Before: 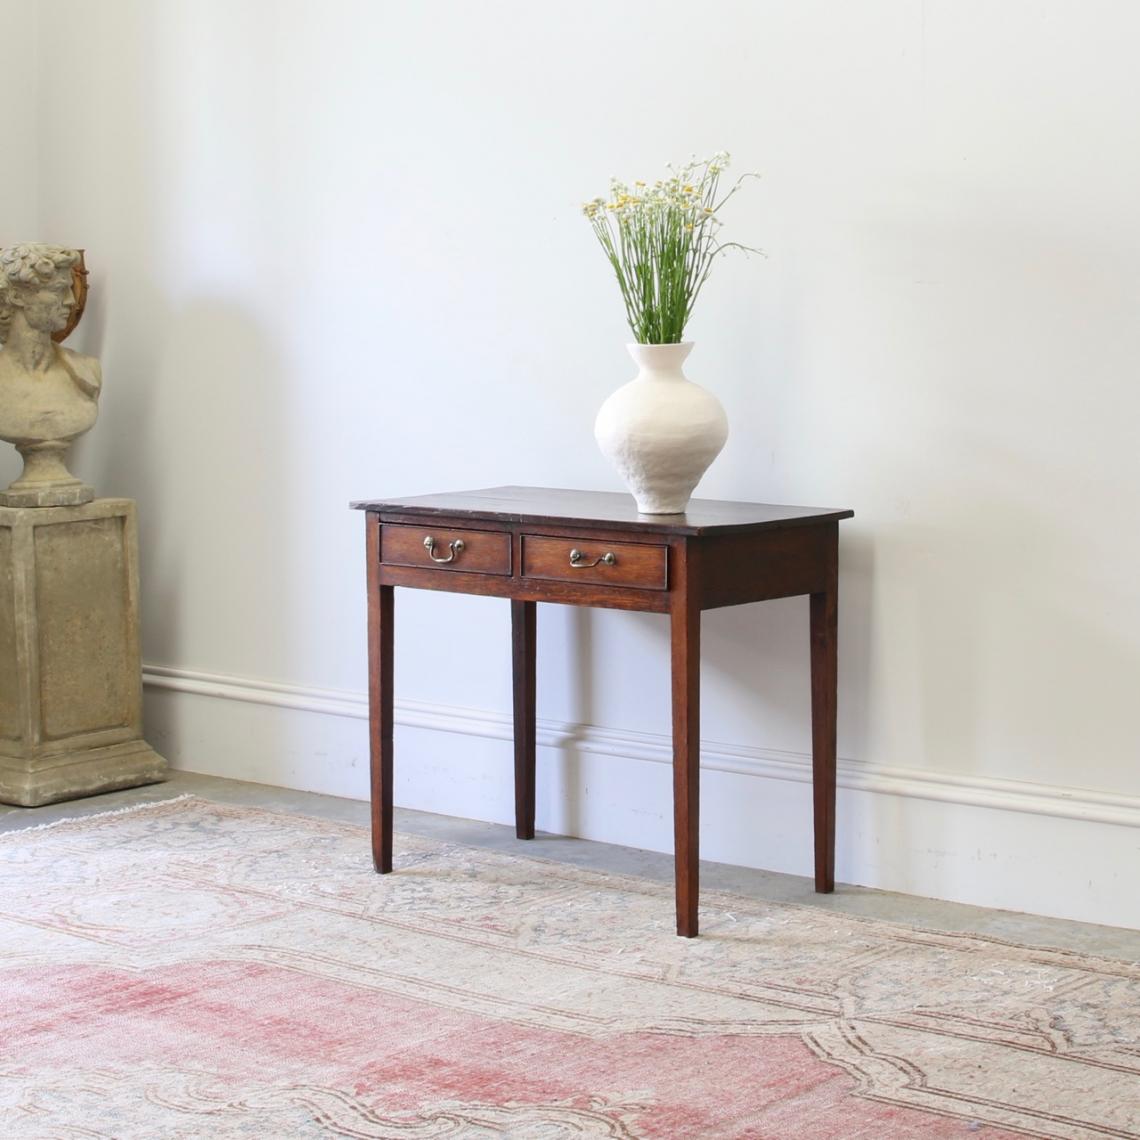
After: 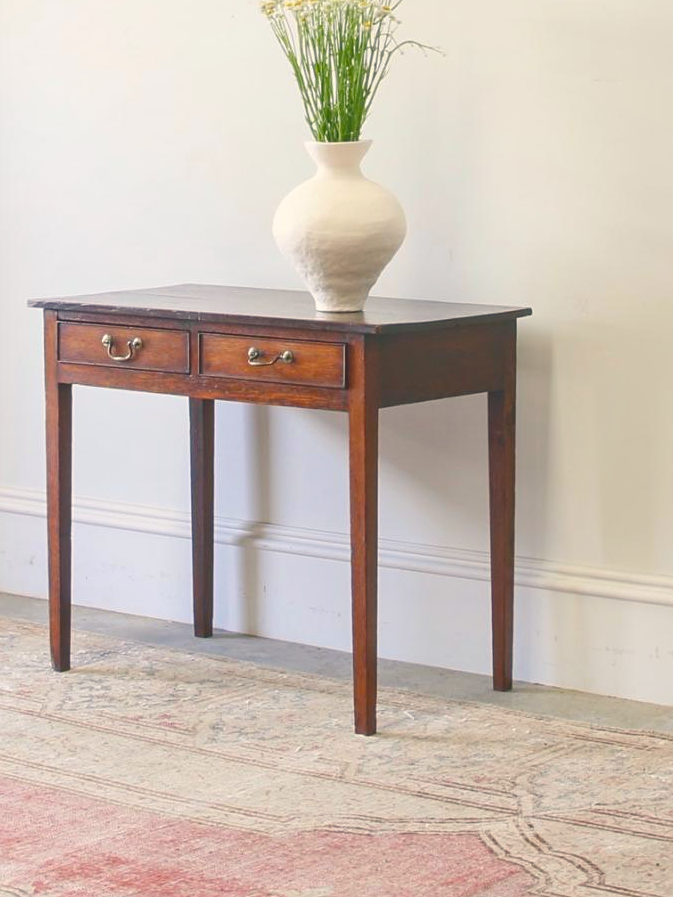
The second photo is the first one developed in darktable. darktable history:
sharpen: amount 0.2
rotate and perspective: automatic cropping original format, crop left 0, crop top 0
local contrast: highlights 48%, shadows 0%, detail 100%
color balance rgb: shadows lift › chroma 2%, shadows lift › hue 219.6°, power › hue 313.2°, highlights gain › chroma 3%, highlights gain › hue 75.6°, global offset › luminance 0.5%, perceptual saturation grading › global saturation 15.33%, perceptual saturation grading › highlights -19.33%, perceptual saturation grading › shadows 20%, global vibrance 20%
exposure: compensate highlight preservation false
crop and rotate: left 28.256%, top 17.734%, right 12.656%, bottom 3.573%
